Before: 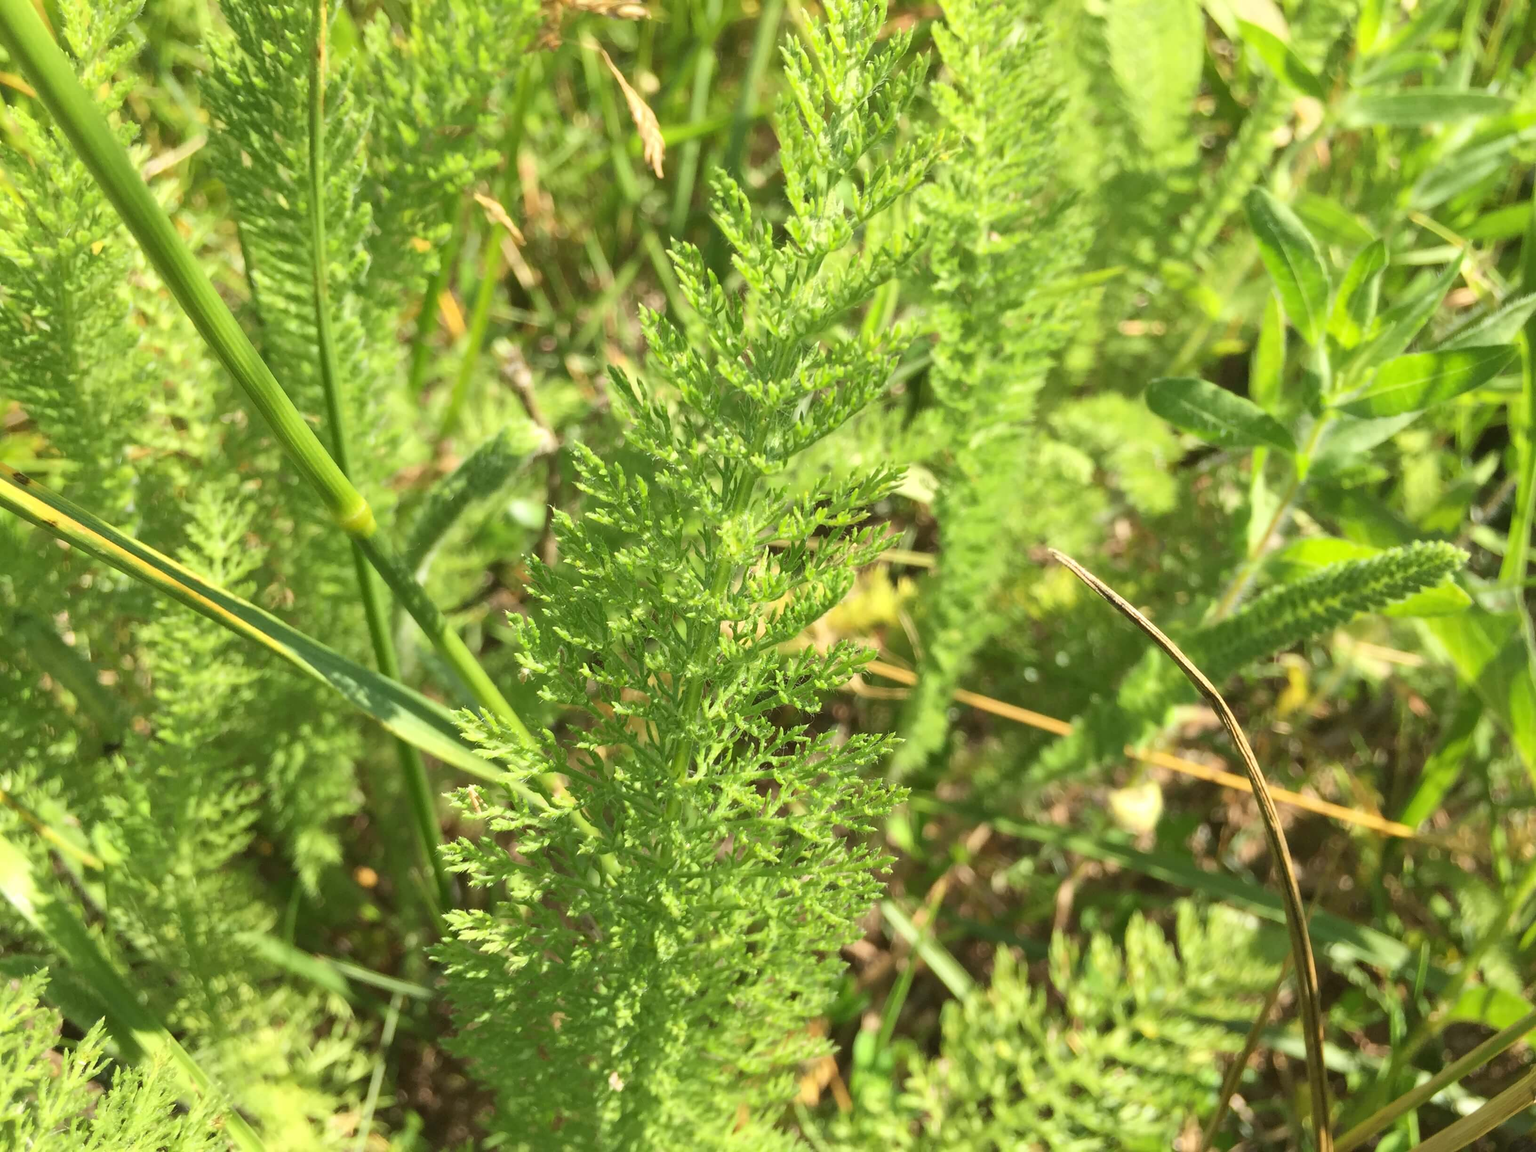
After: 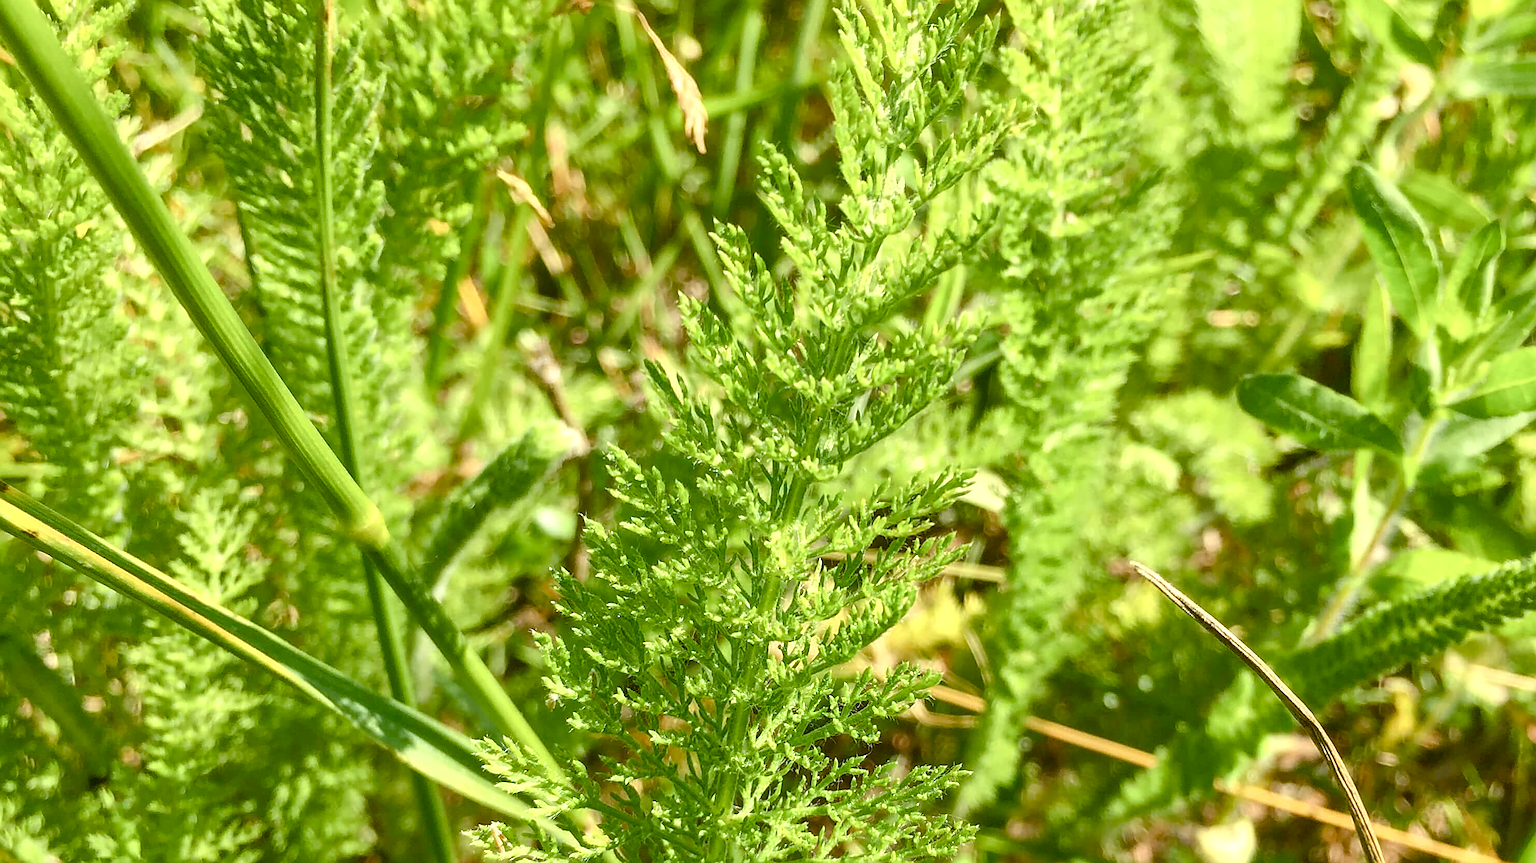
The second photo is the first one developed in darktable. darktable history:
local contrast: detail 130%
crop: left 1.511%, top 3.426%, right 7.724%, bottom 28.508%
sharpen: amount 0.893
color balance rgb: perceptual saturation grading › global saturation 20%, perceptual saturation grading › highlights -49.722%, perceptual saturation grading › shadows 23.909%, global vibrance 50.035%
